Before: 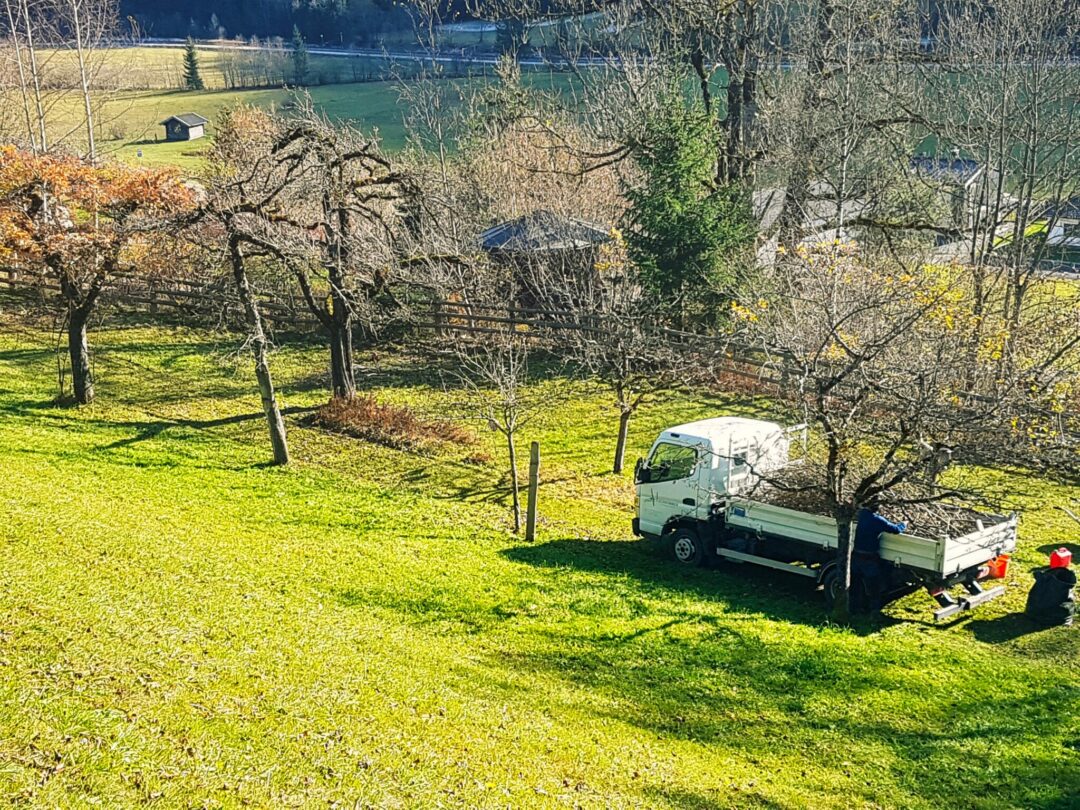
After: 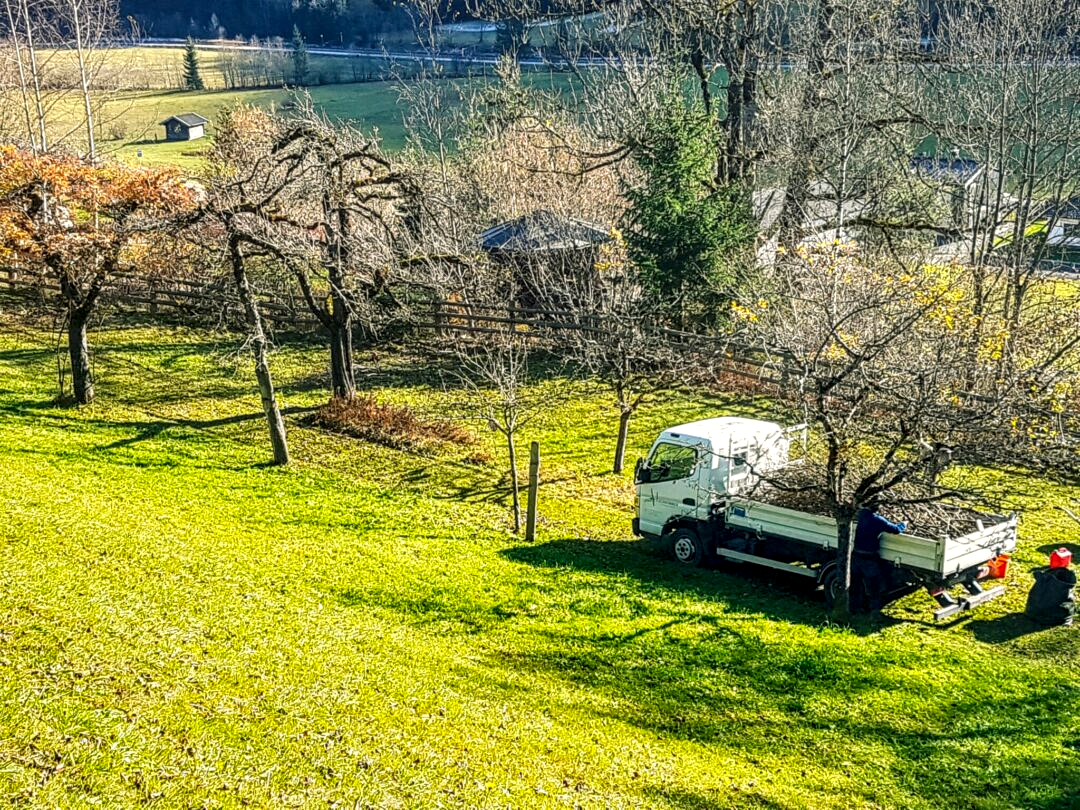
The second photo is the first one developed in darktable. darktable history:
local contrast: detail 150%
color balance rgb: perceptual saturation grading › global saturation 8.915%, global vibrance 5.605%
